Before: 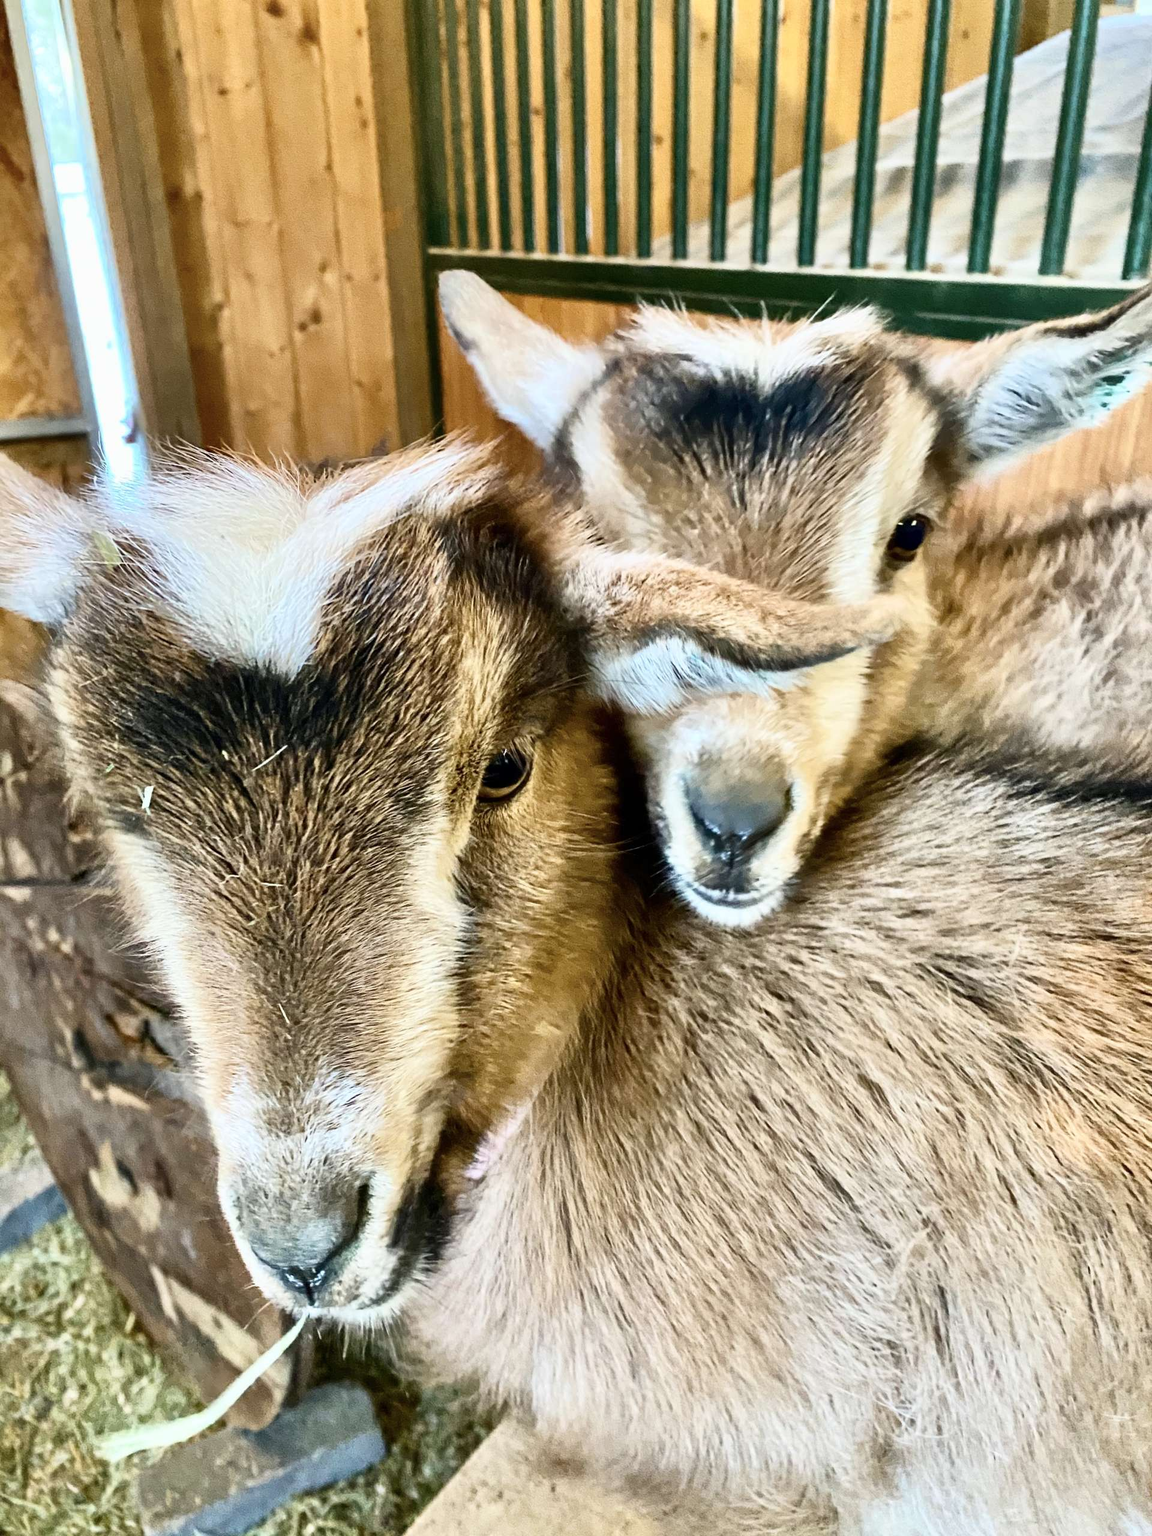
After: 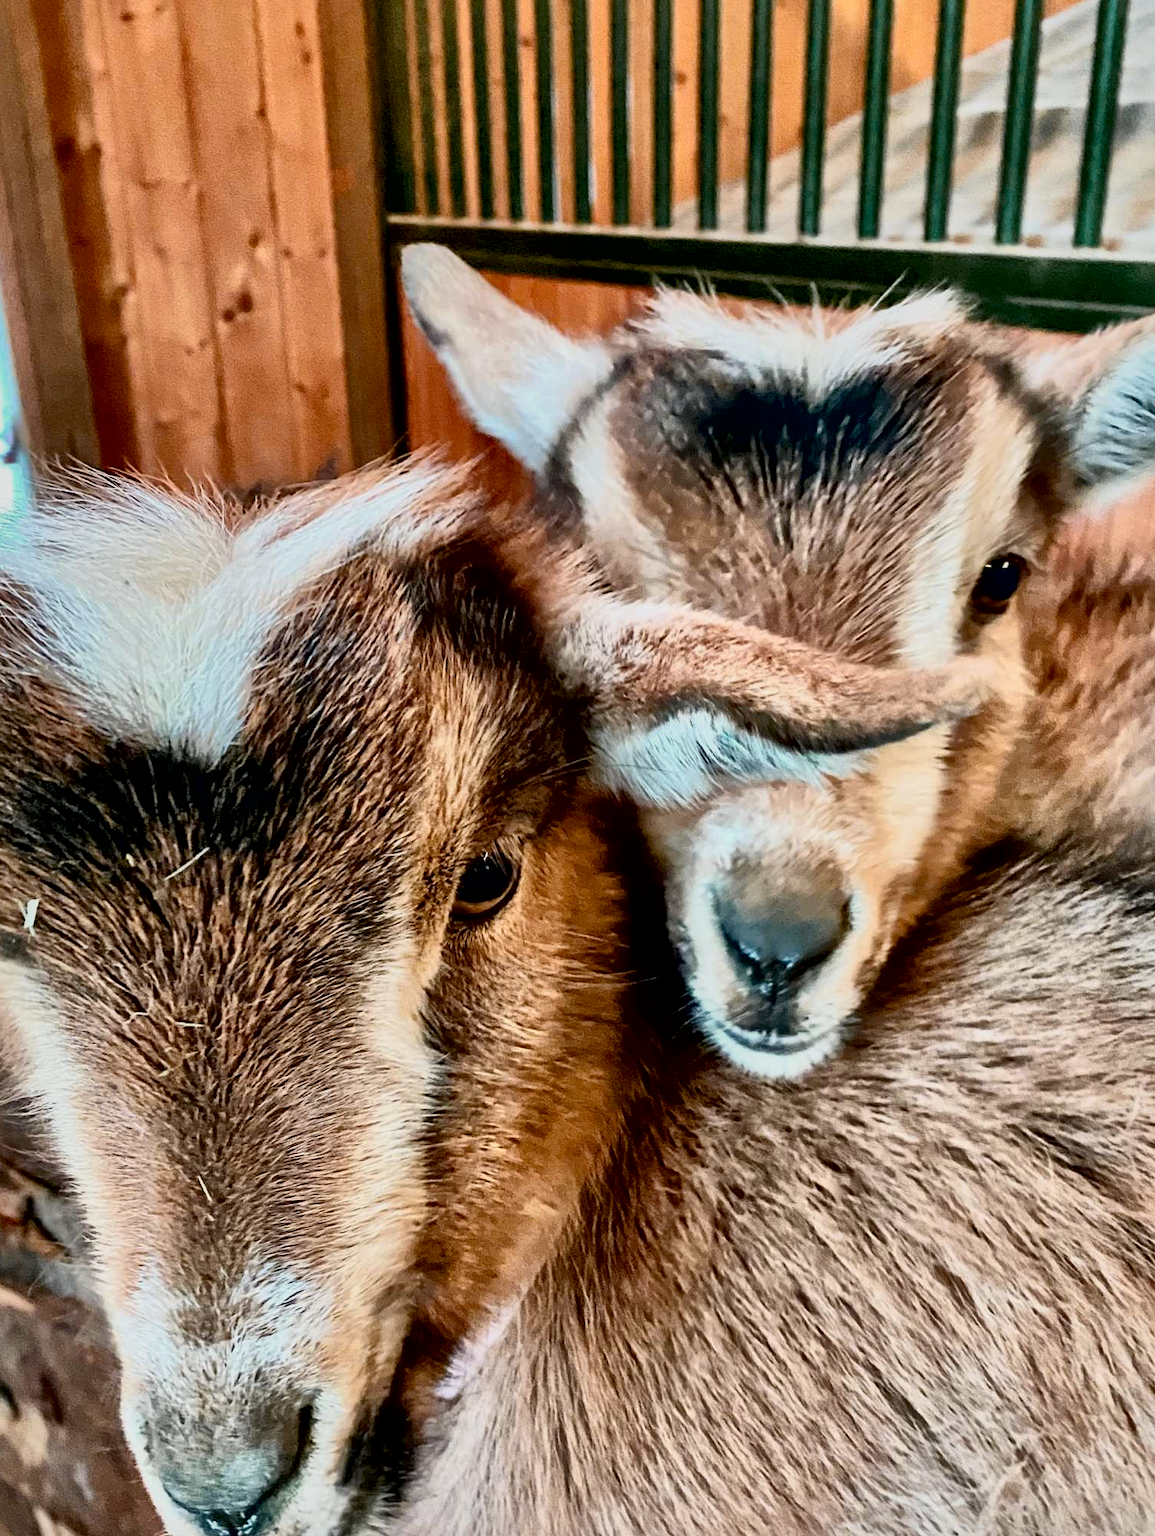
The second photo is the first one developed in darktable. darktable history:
exposure: black level correction 0.011, exposure -0.485 EV, compensate highlight preservation false
crop and rotate: left 10.68%, top 5.15%, right 10.389%, bottom 16.171%
local contrast: mode bilateral grid, contrast 21, coarseness 49, detail 171%, midtone range 0.2
color zones: curves: ch1 [(0.309, 0.524) (0.41, 0.329) (0.508, 0.509)]; ch2 [(0.25, 0.457) (0.75, 0.5)], process mode strong
